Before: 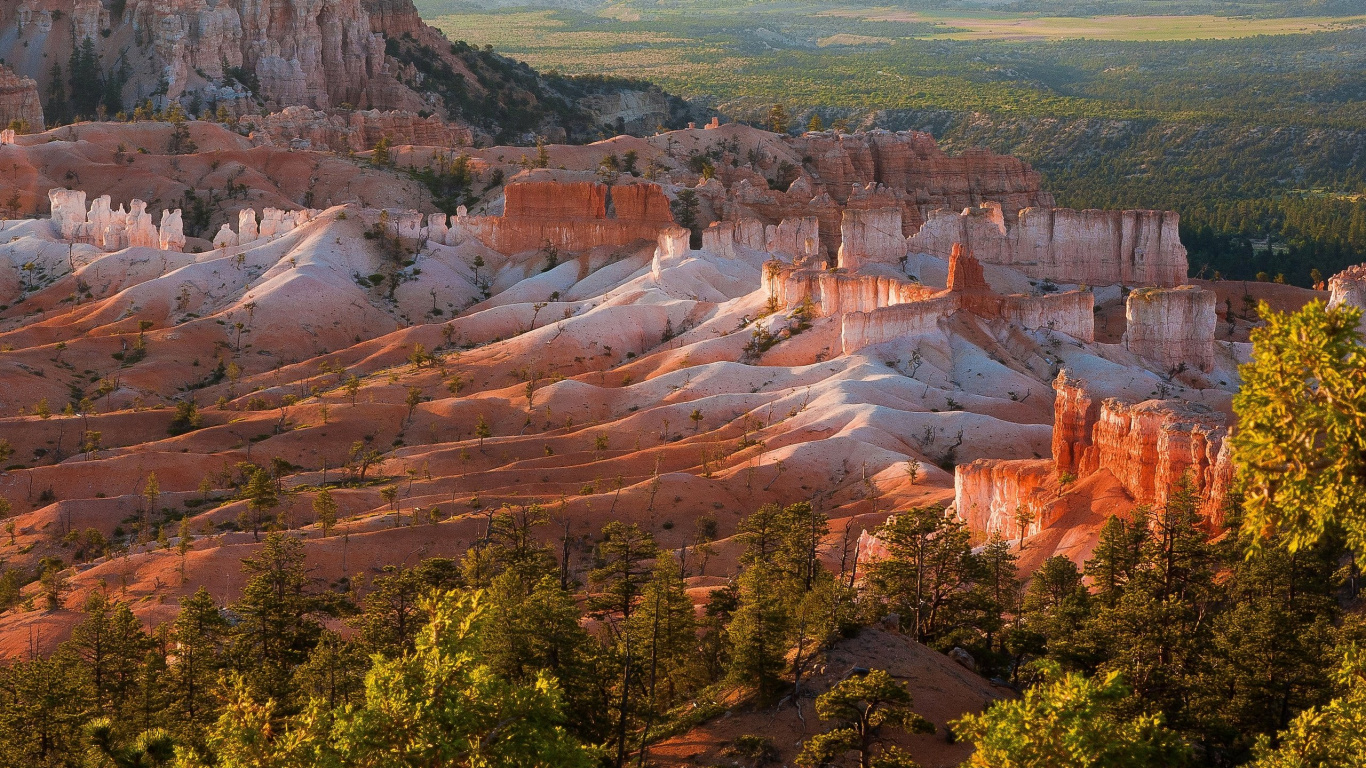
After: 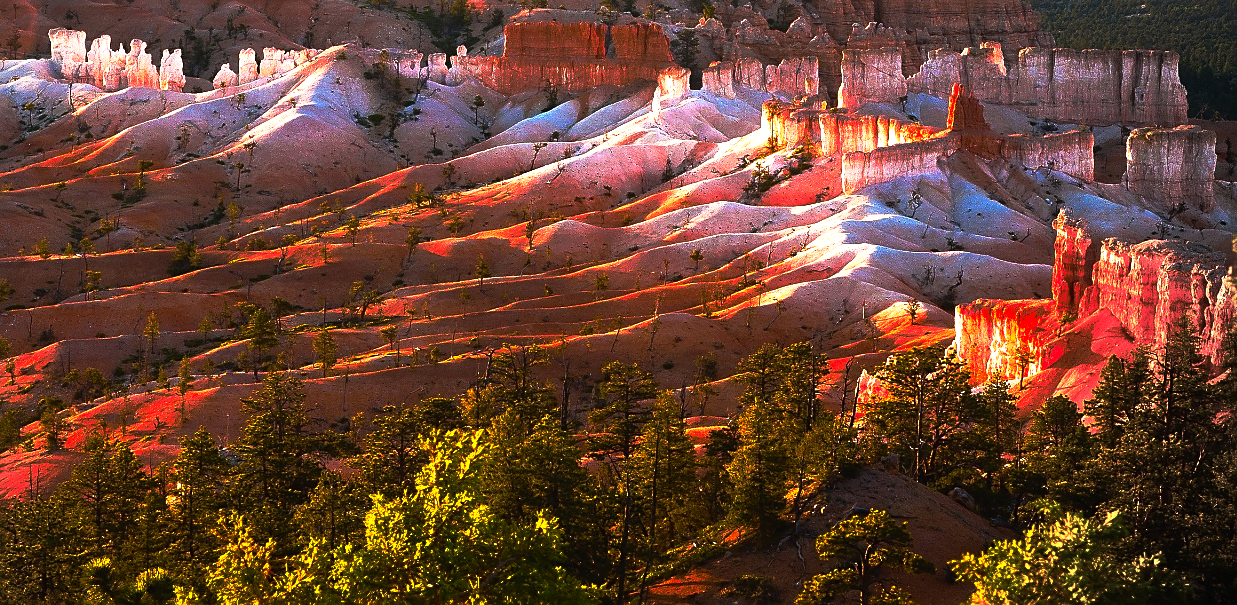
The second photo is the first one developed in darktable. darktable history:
tone equalizer: -8 EV -0.747 EV, -7 EV -0.666 EV, -6 EV -0.598 EV, -5 EV -0.402 EV, -3 EV 0.367 EV, -2 EV 0.6 EV, -1 EV 0.69 EV, +0 EV 0.723 EV, edges refinement/feathering 500, mask exposure compensation -1.57 EV, preserve details no
base curve: curves: ch0 [(0, 0) (0.564, 0.291) (0.802, 0.731) (1, 1)], preserve colors none
crop: top 20.898%, right 9.429%, bottom 0.288%
color balance rgb: linear chroma grading › global chroma 9.874%, perceptual saturation grading › global saturation 9.457%, perceptual saturation grading › highlights -13.215%, perceptual saturation grading › mid-tones 14.485%, perceptual saturation grading › shadows 22.368%, global vibrance 20.207%
sharpen: radius 1.876, amount 0.396, threshold 1.73
vignetting: center (-0.149, 0.013)
exposure: black level correction -0.005, exposure 0.616 EV, compensate highlight preservation false
